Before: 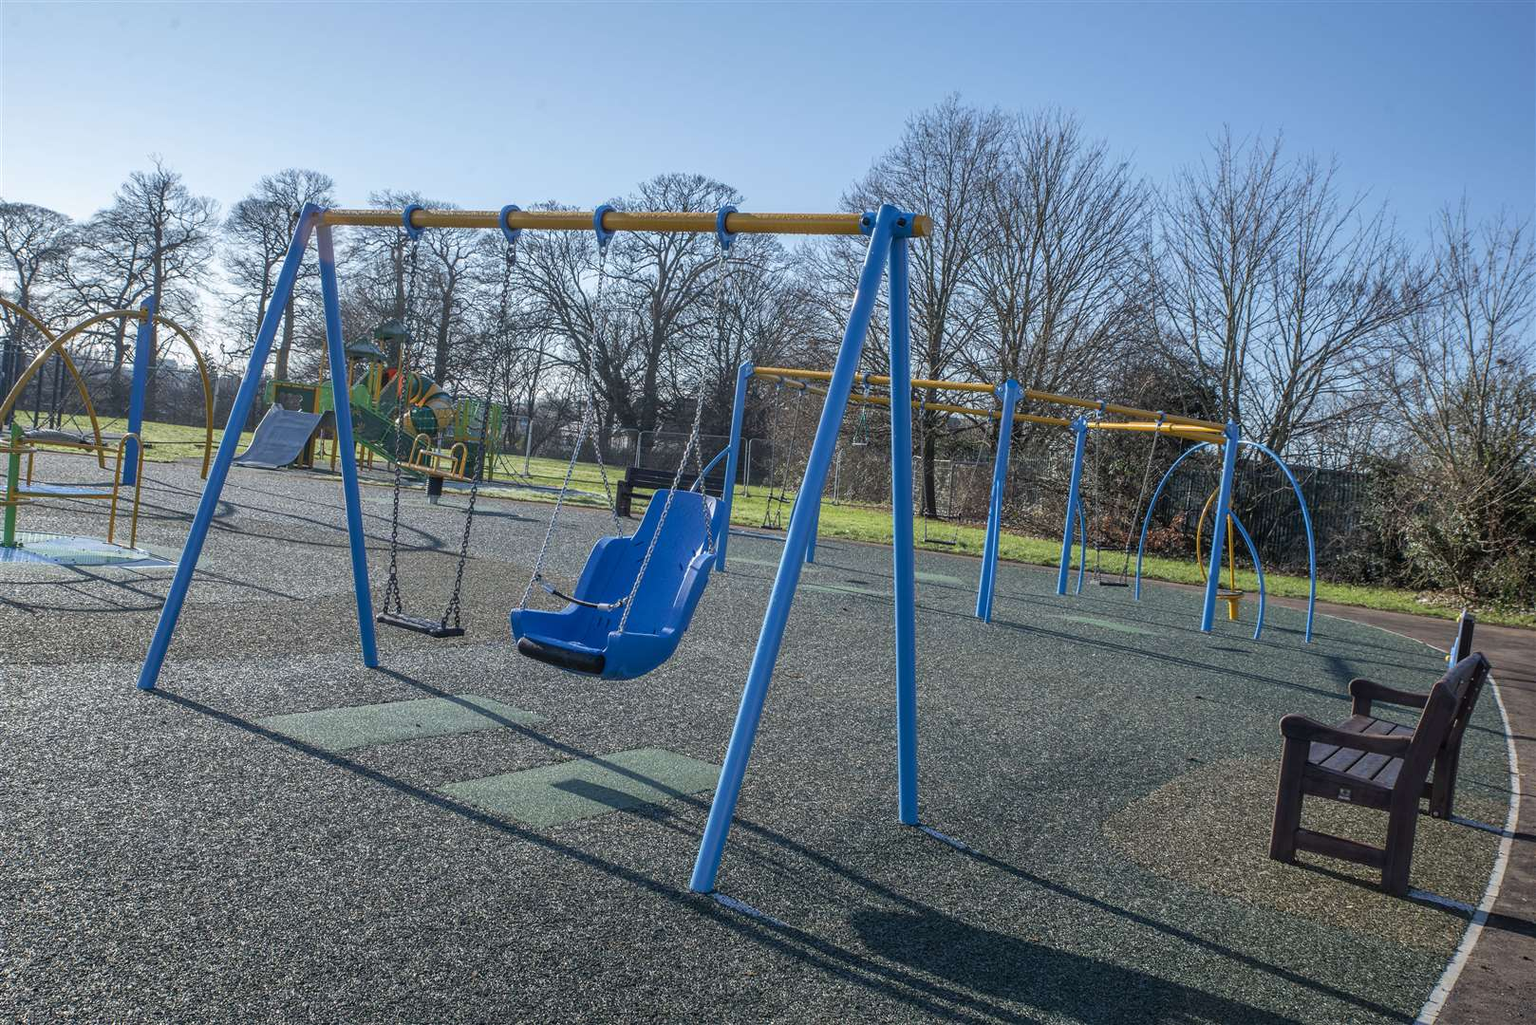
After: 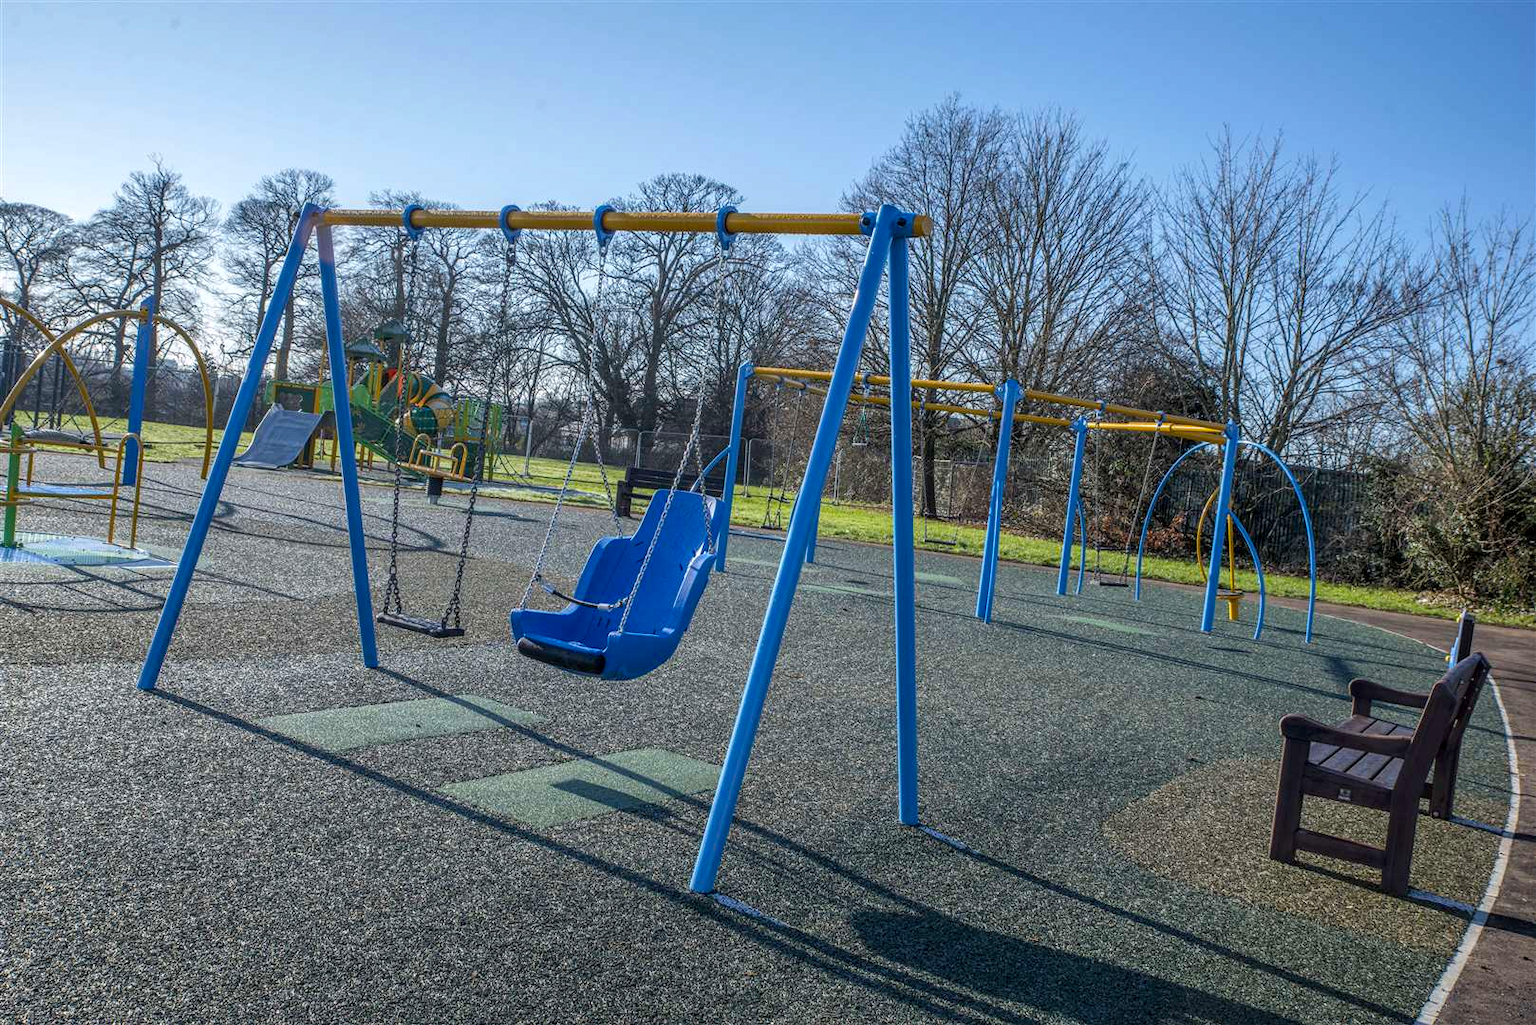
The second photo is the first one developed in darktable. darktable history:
local contrast: on, module defaults
color balance rgb: perceptual saturation grading › global saturation 20%, global vibrance 20%
